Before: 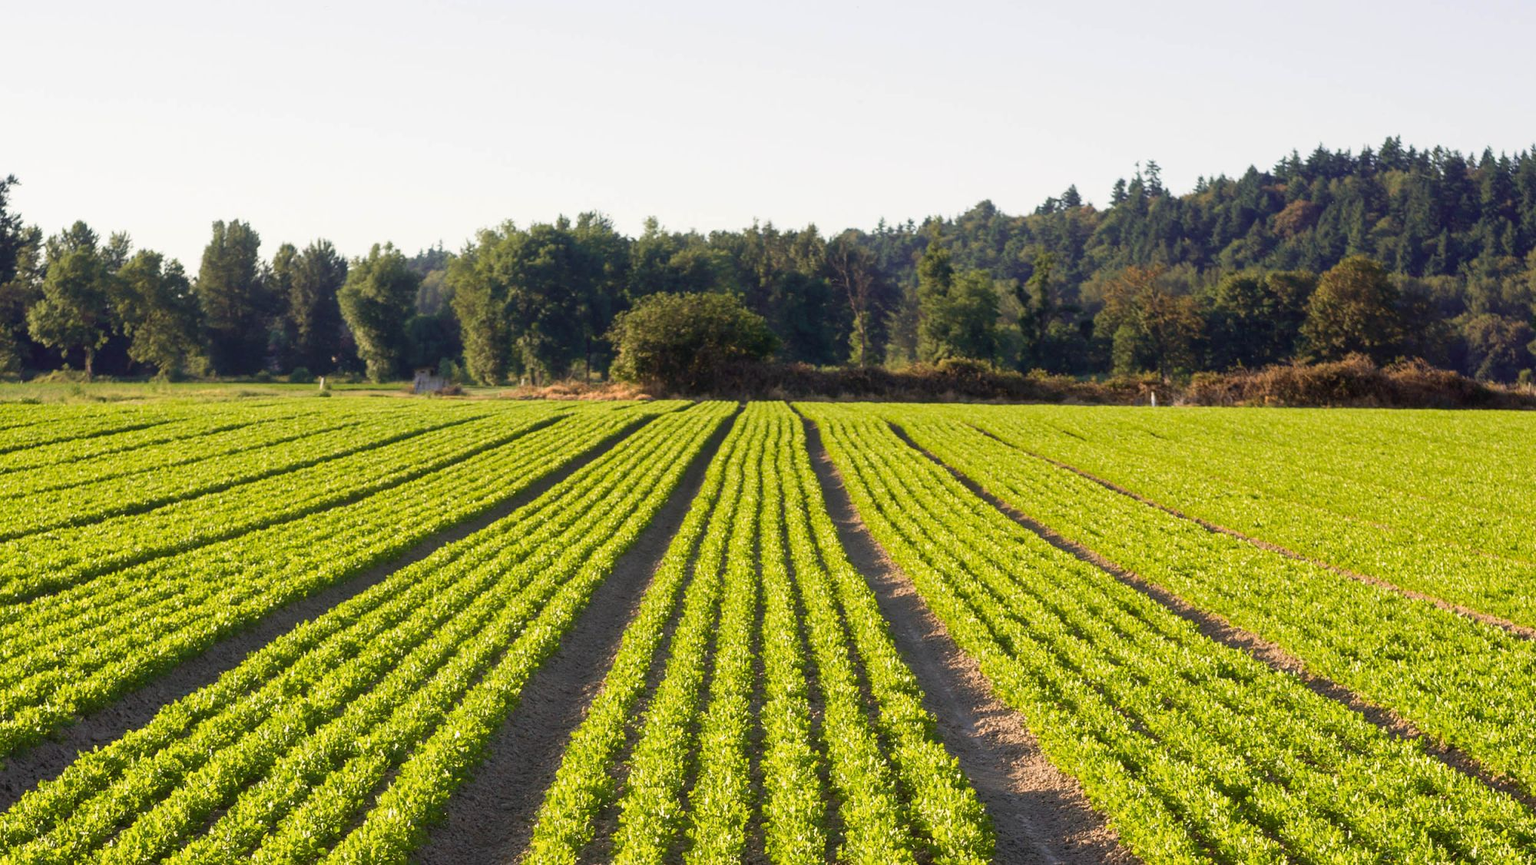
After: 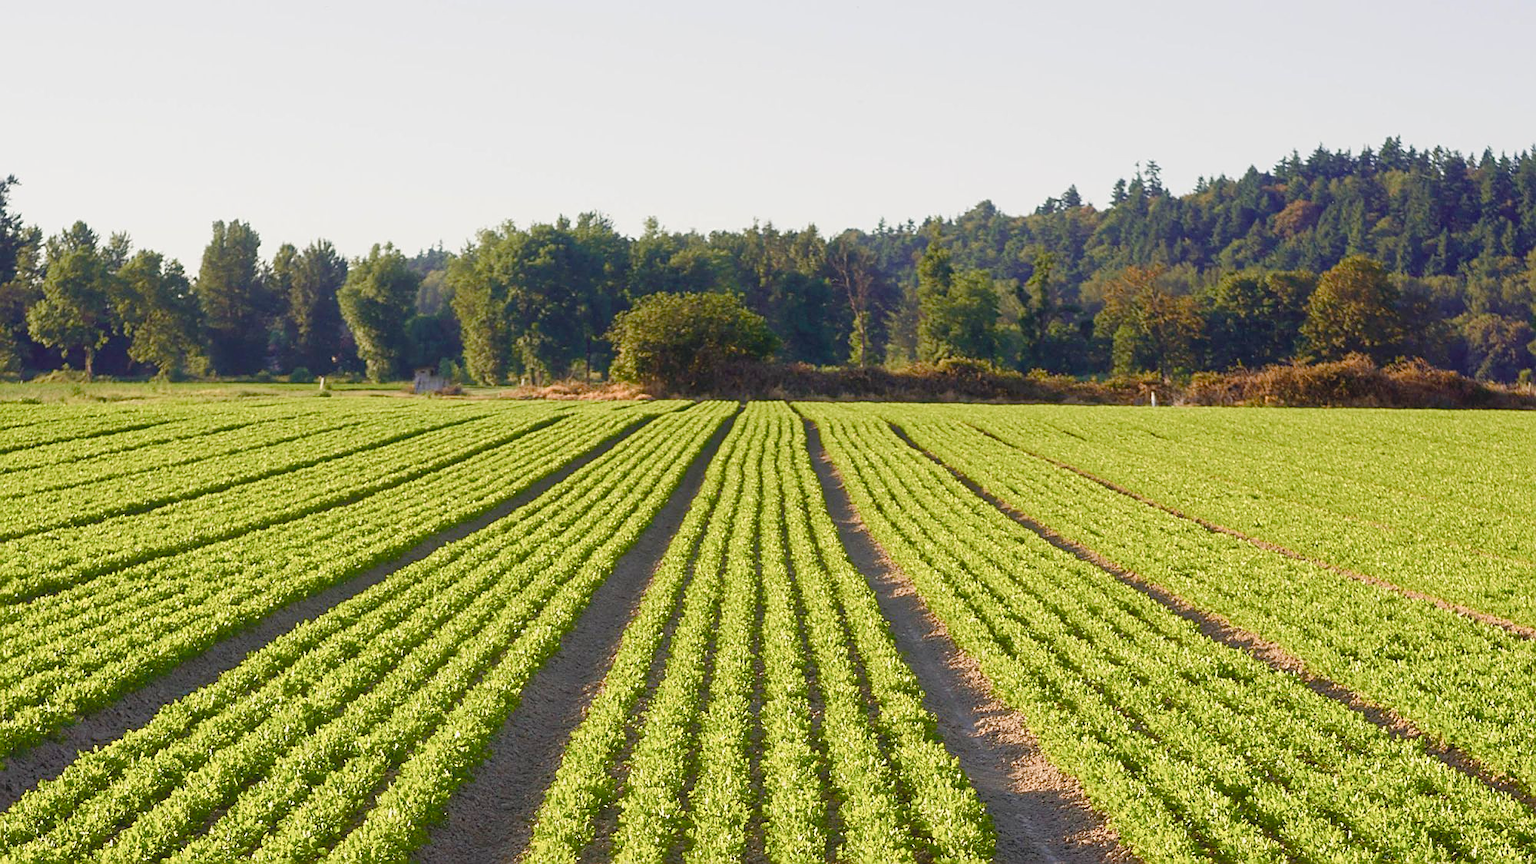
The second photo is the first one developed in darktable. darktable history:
sharpen: on, module defaults
tone equalizer: on, module defaults
contrast brightness saturation: contrast -0.1, brightness 0.05, saturation 0.08
color balance rgb: perceptual saturation grading › global saturation 20%, perceptual saturation grading › highlights -50%, perceptual saturation grading › shadows 30%
